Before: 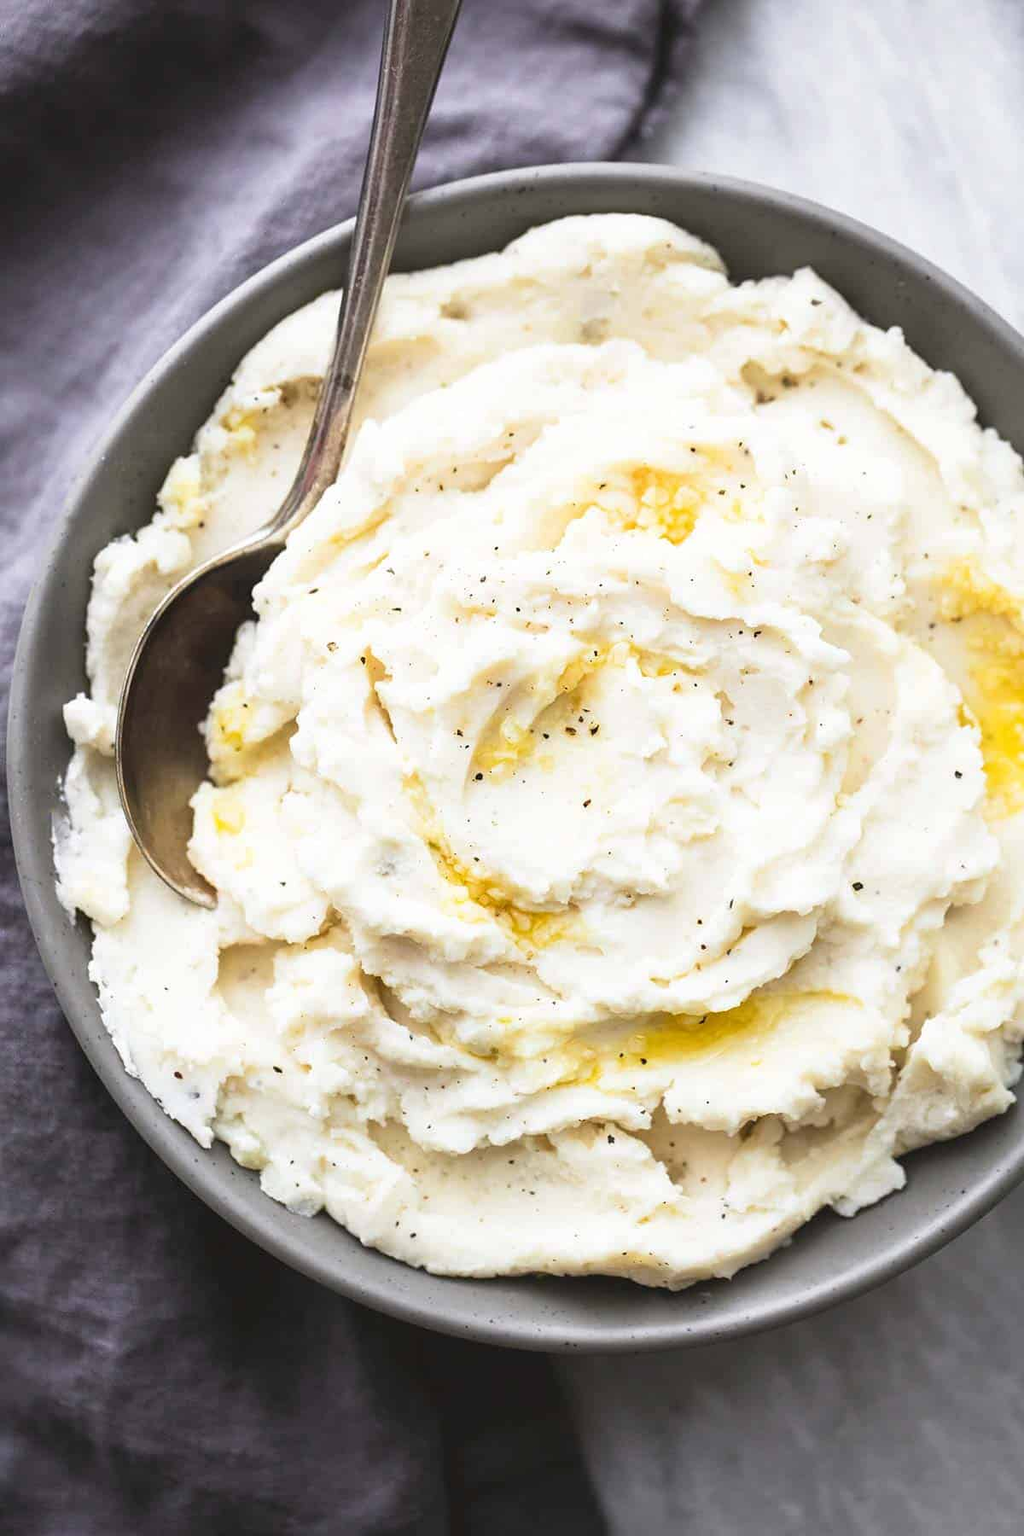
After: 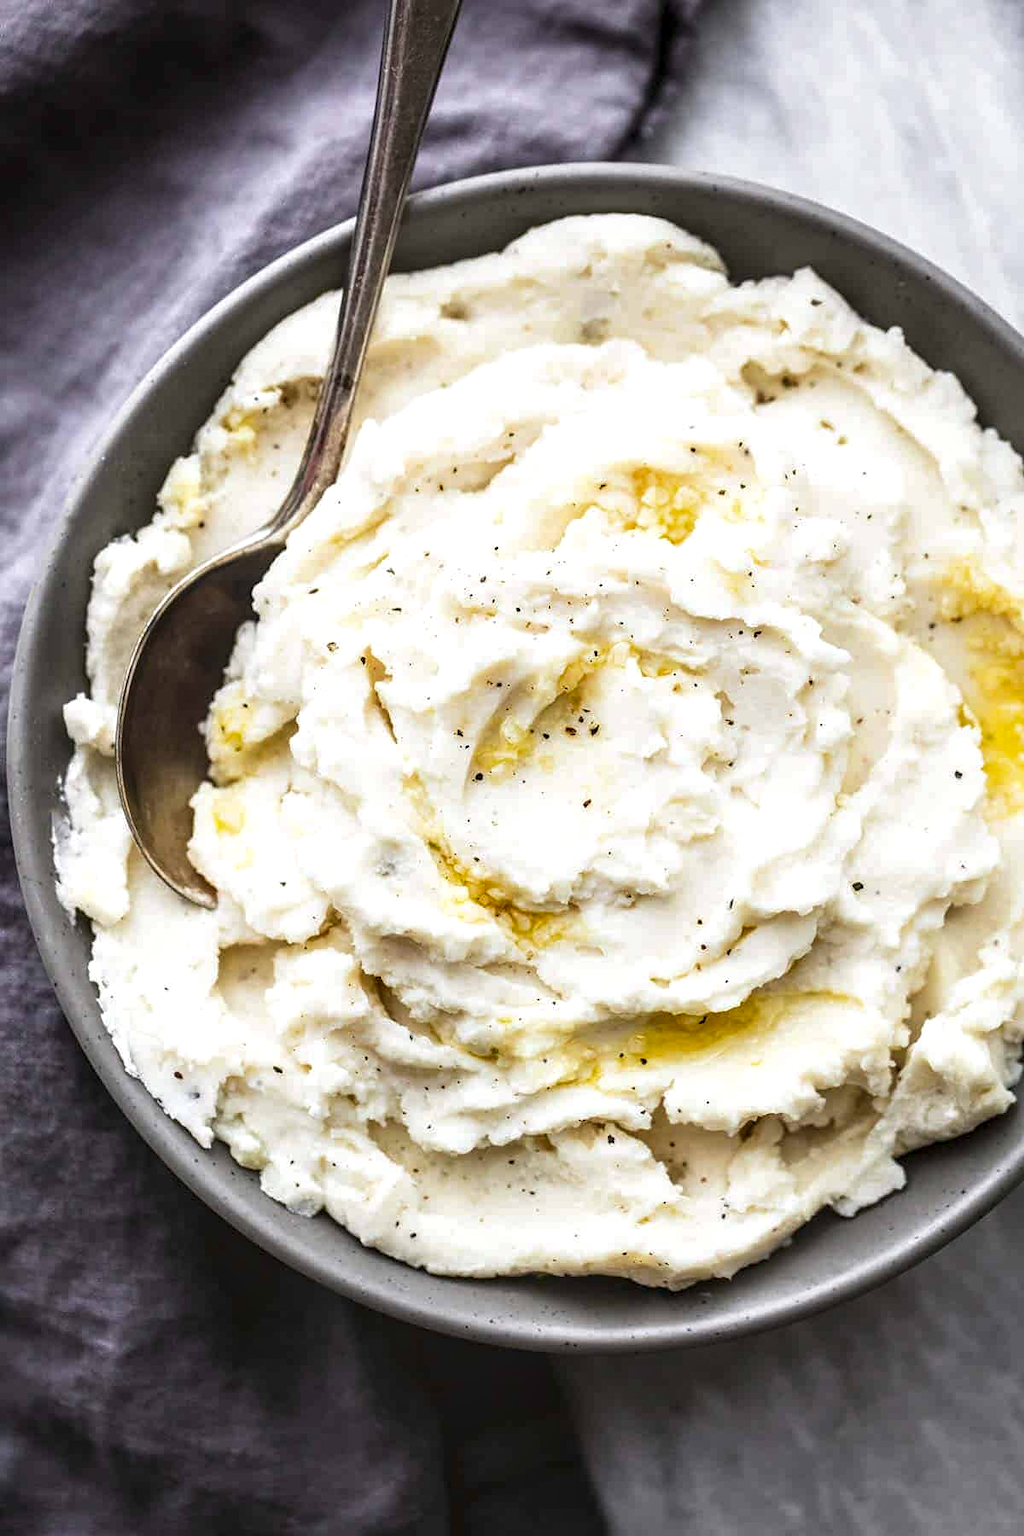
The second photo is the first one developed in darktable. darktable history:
contrast brightness saturation: brightness -0.09
local contrast: highlights 59%, detail 145%
